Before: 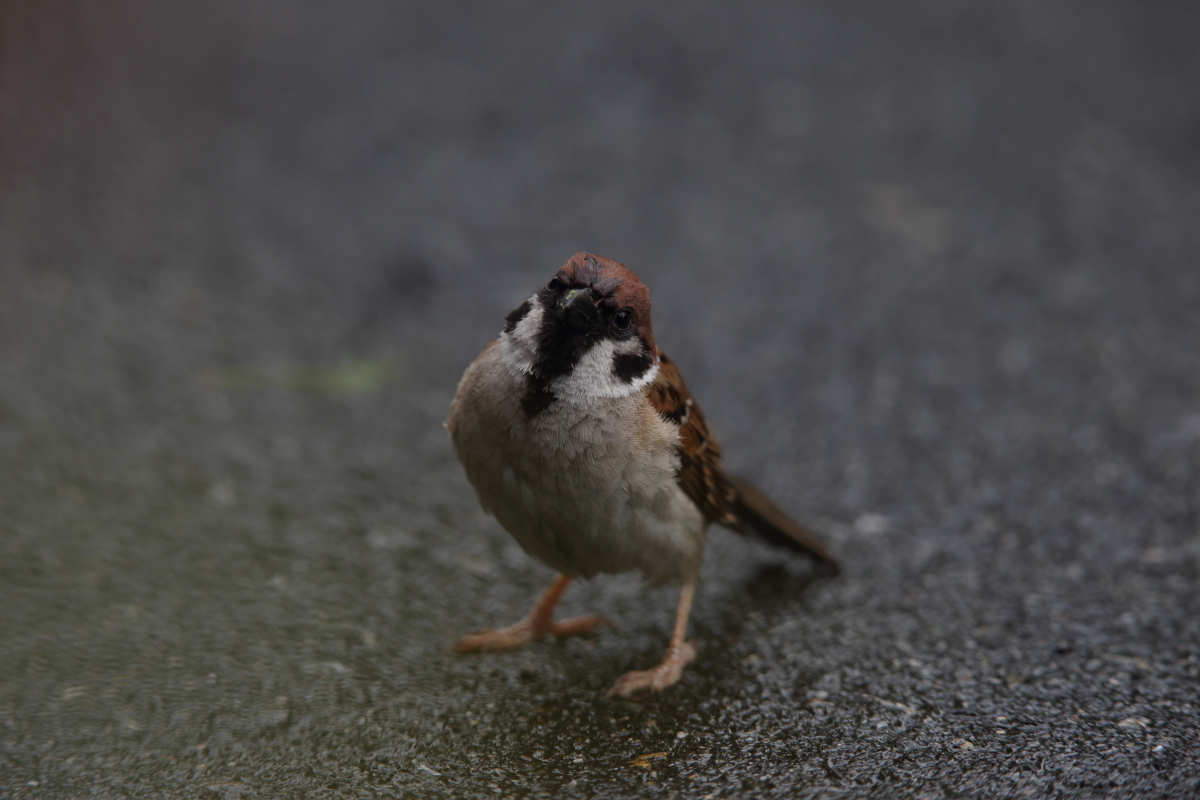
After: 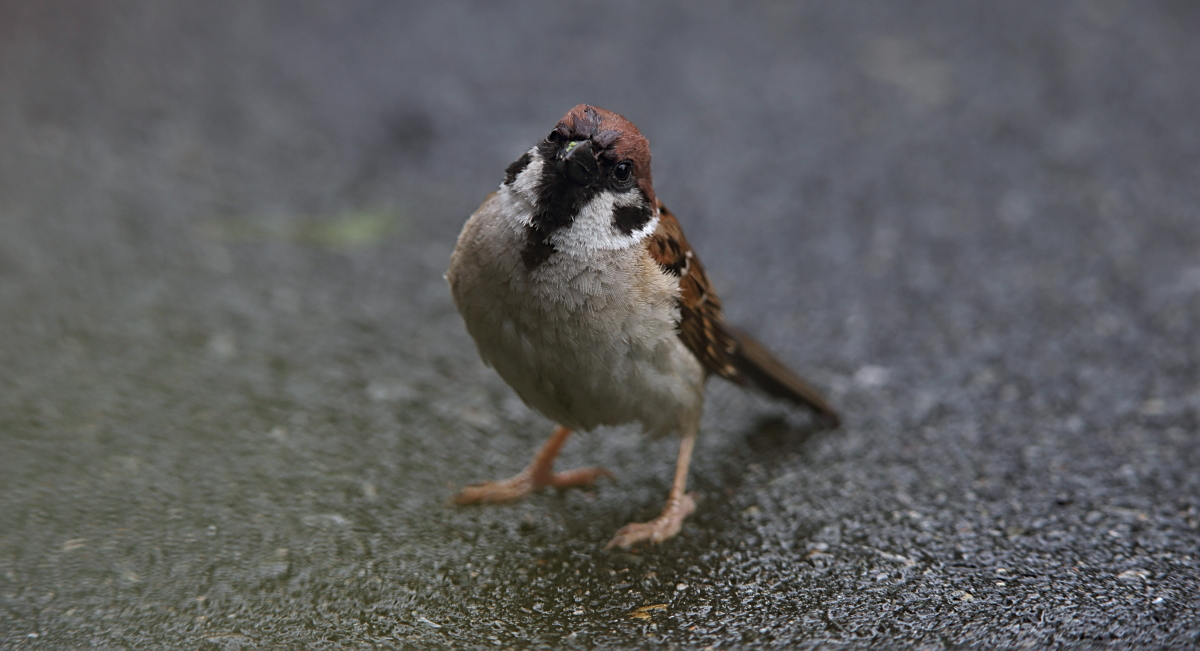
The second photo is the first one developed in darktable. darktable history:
white balance: red 0.98, blue 1.034
exposure: exposure 0.64 EV, compensate highlight preservation false
sharpen: on, module defaults
crop and rotate: top 18.507%
shadows and highlights: shadows 30
